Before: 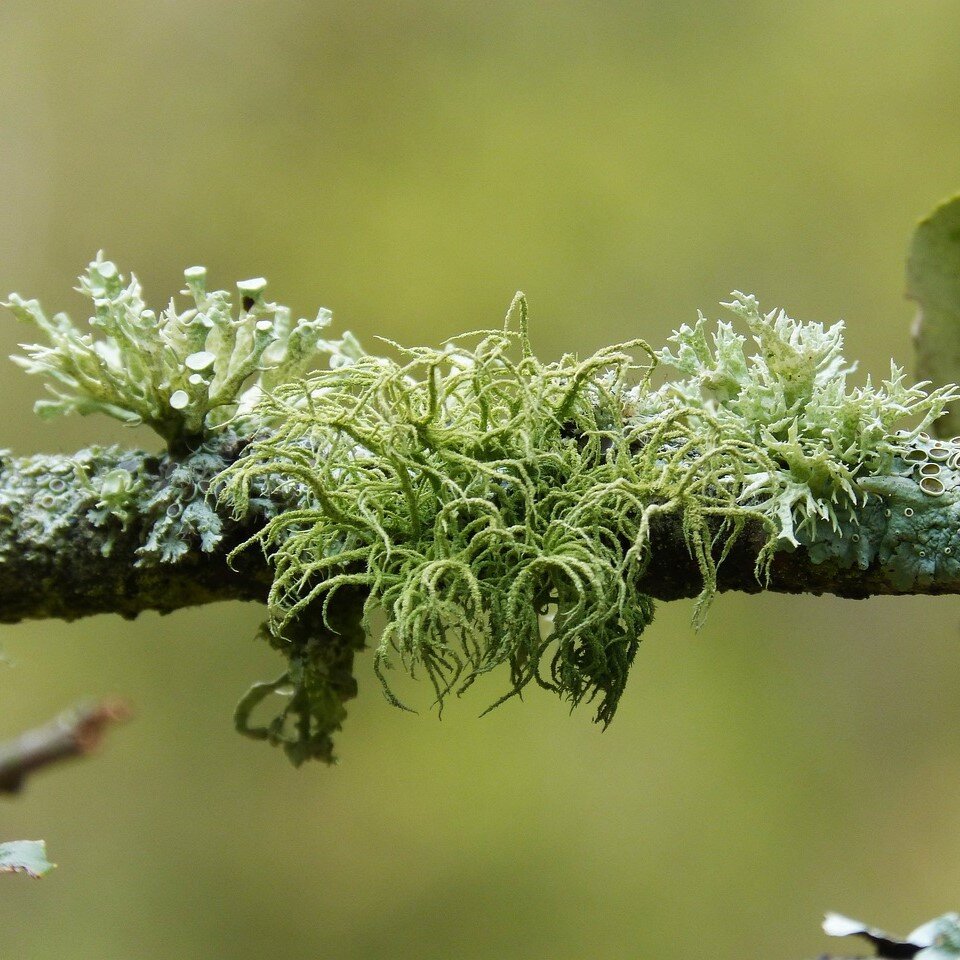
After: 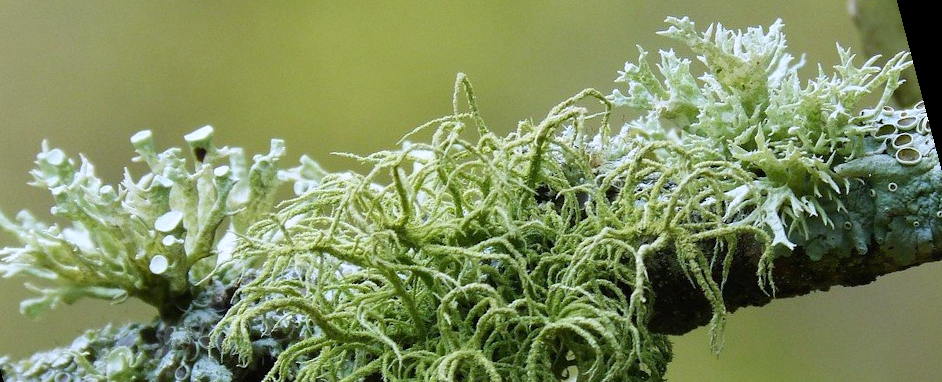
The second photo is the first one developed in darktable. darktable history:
crop and rotate: top 4.848%, bottom 29.503%
rotate and perspective: rotation -14.8°, crop left 0.1, crop right 0.903, crop top 0.25, crop bottom 0.748
white balance: red 0.967, blue 1.119, emerald 0.756
